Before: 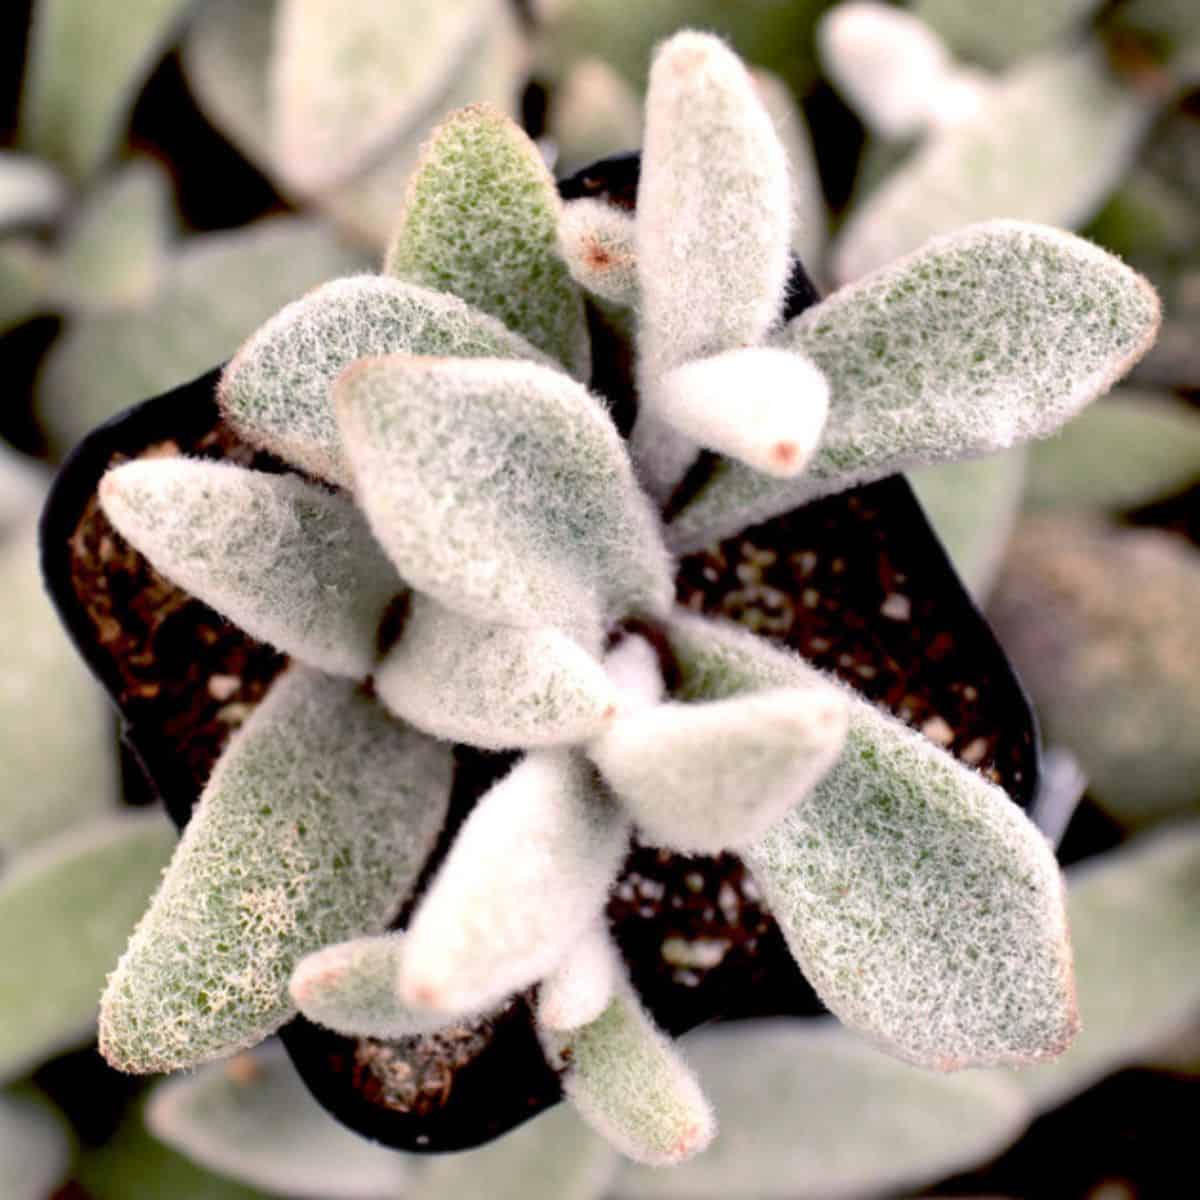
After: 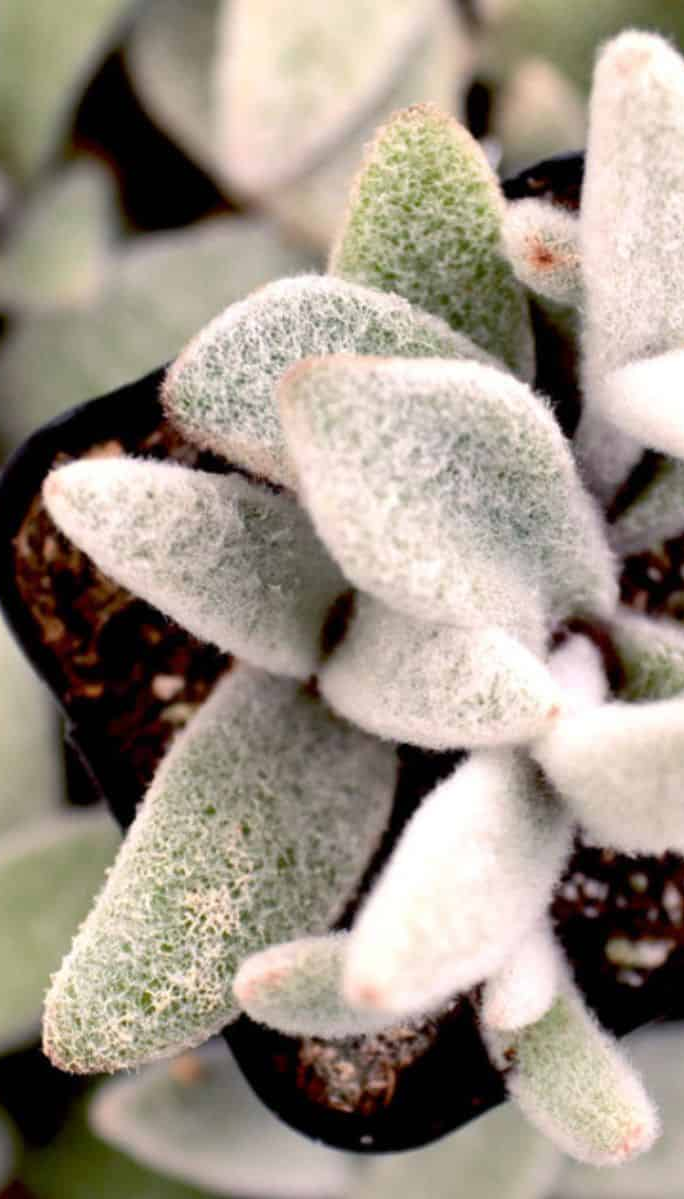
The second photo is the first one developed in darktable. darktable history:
crop: left 4.728%, right 38.246%
